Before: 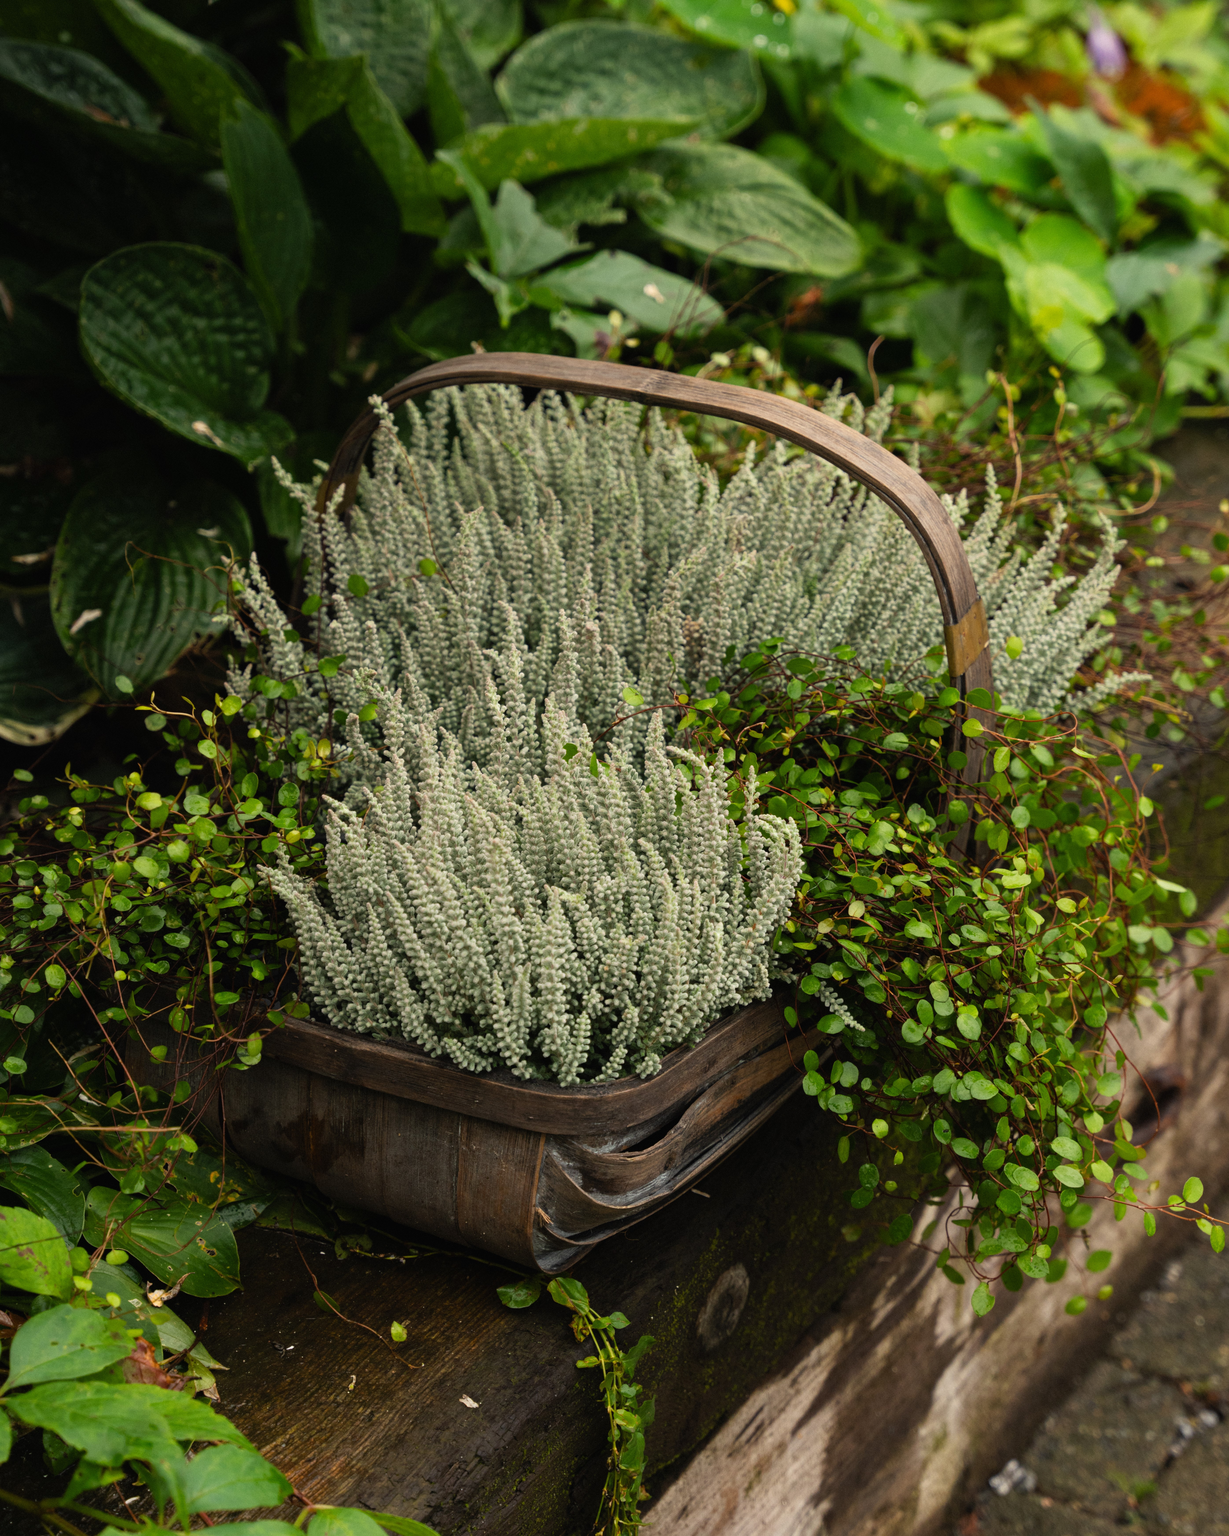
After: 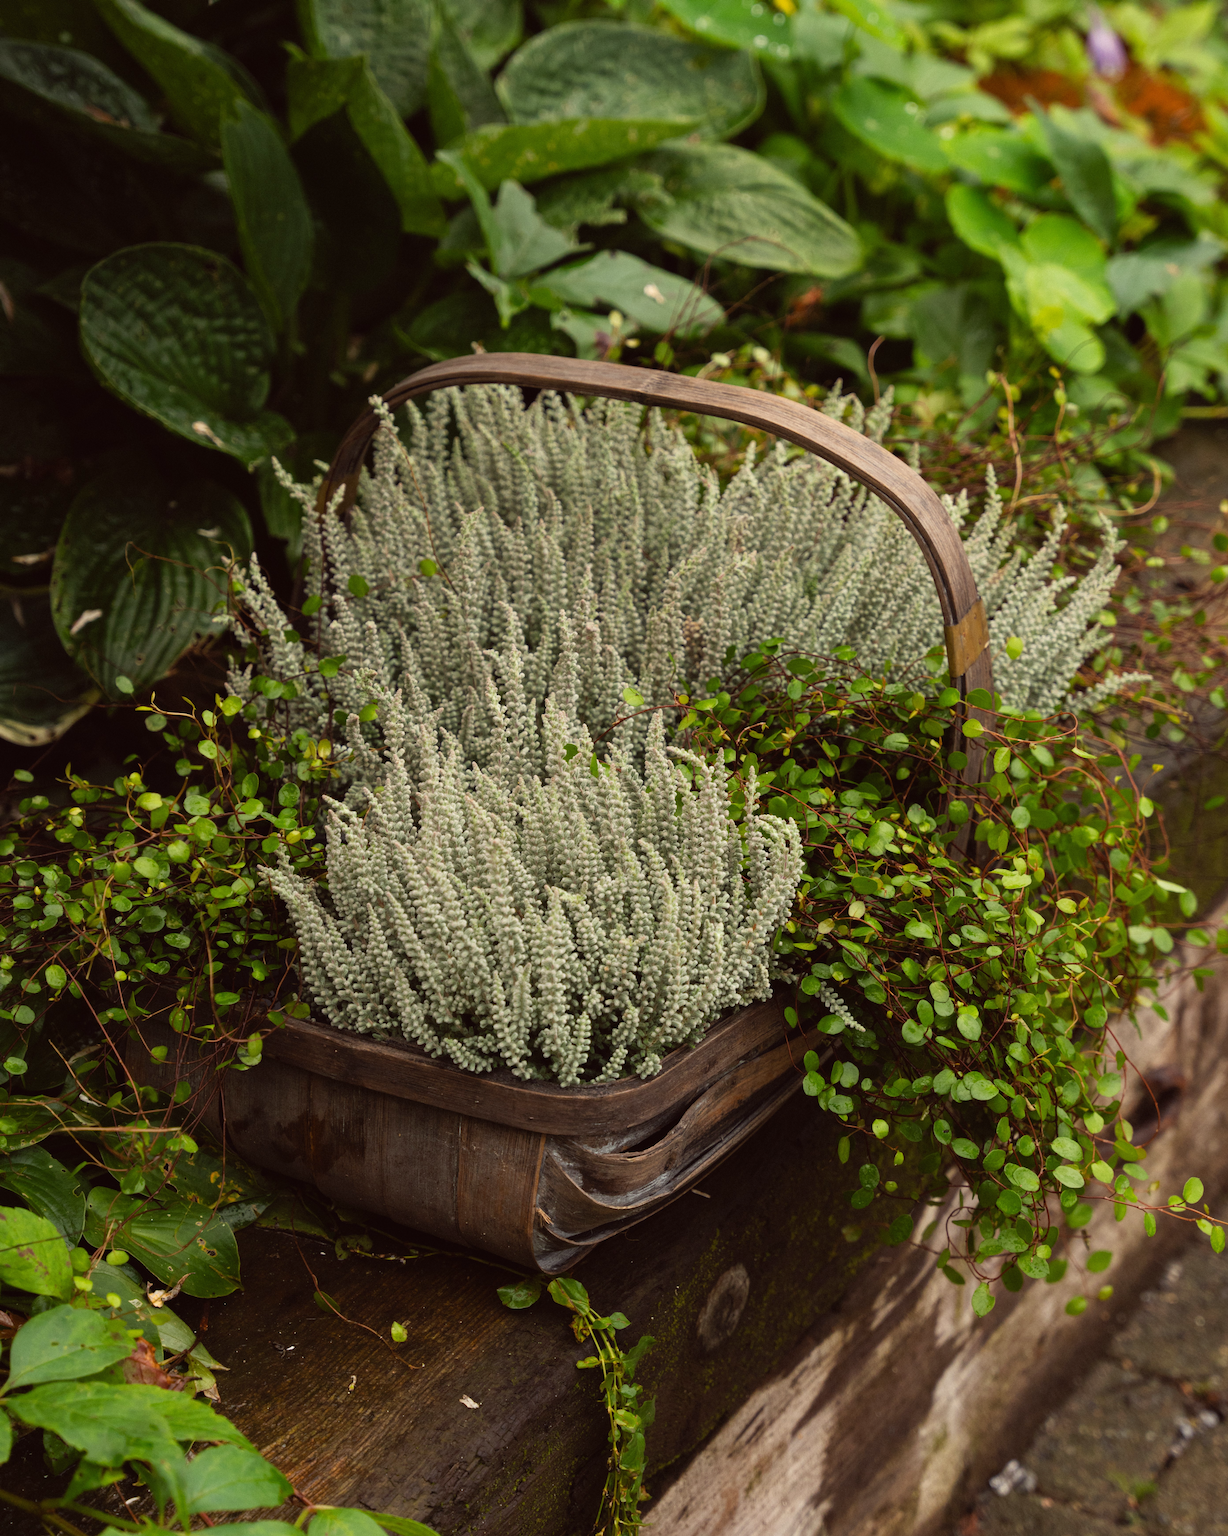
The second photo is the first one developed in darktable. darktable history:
color balance: mode lift, gamma, gain (sRGB), lift [1, 1.049, 1, 1]
shadows and highlights: radius 331.84, shadows 53.55, highlights -100, compress 94.63%, highlights color adjustment 73.23%, soften with gaussian
tone equalizer: on, module defaults
